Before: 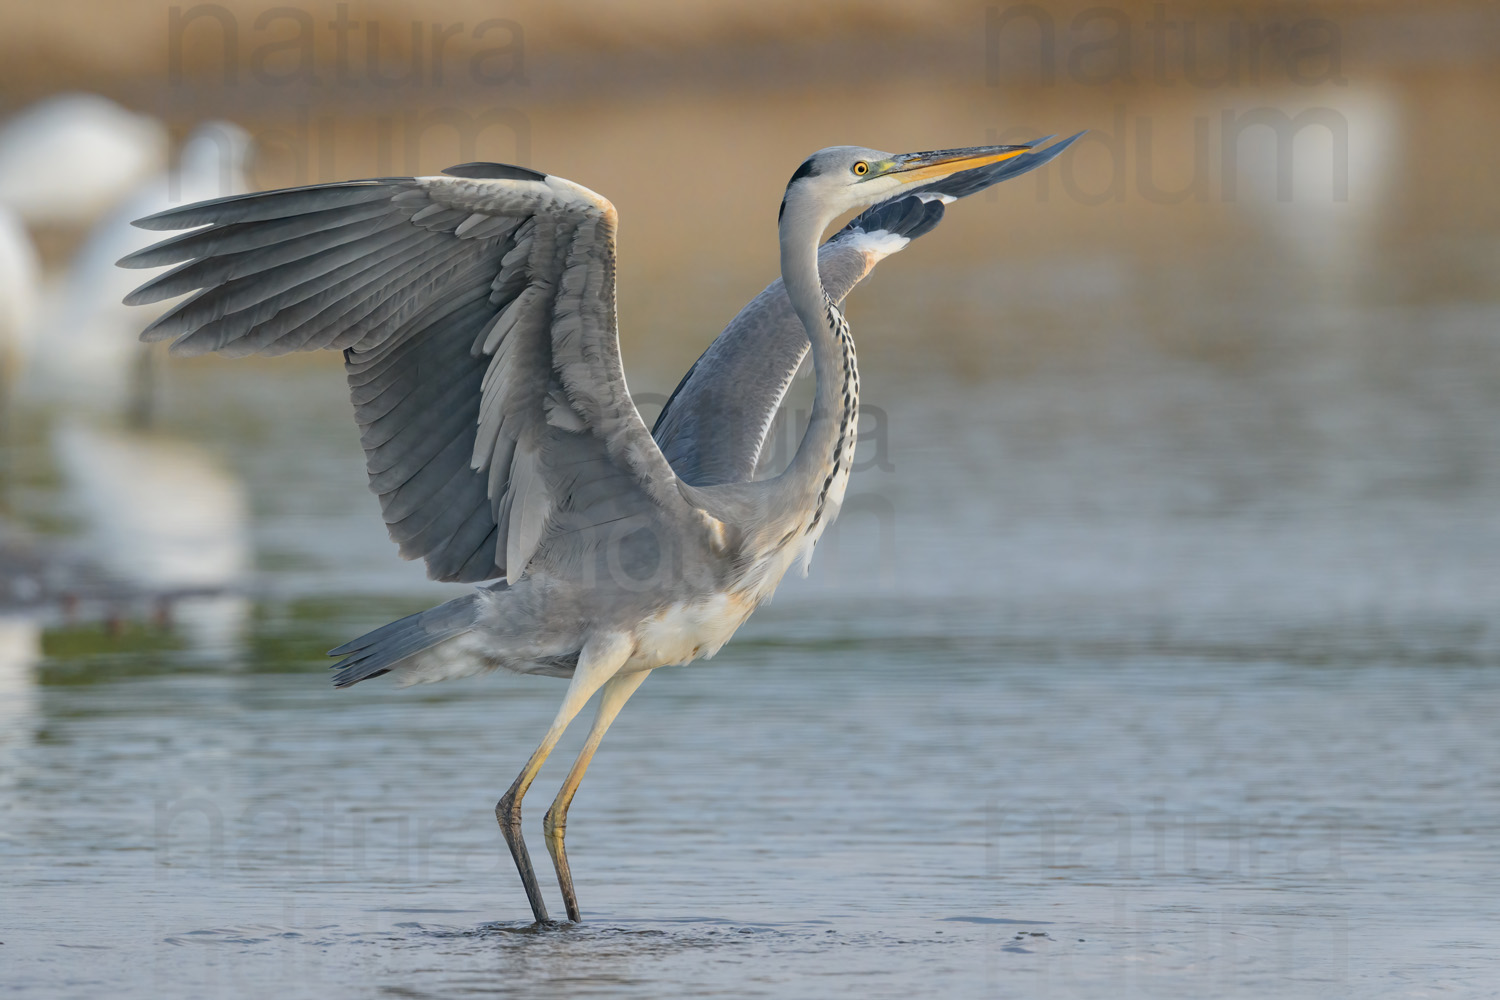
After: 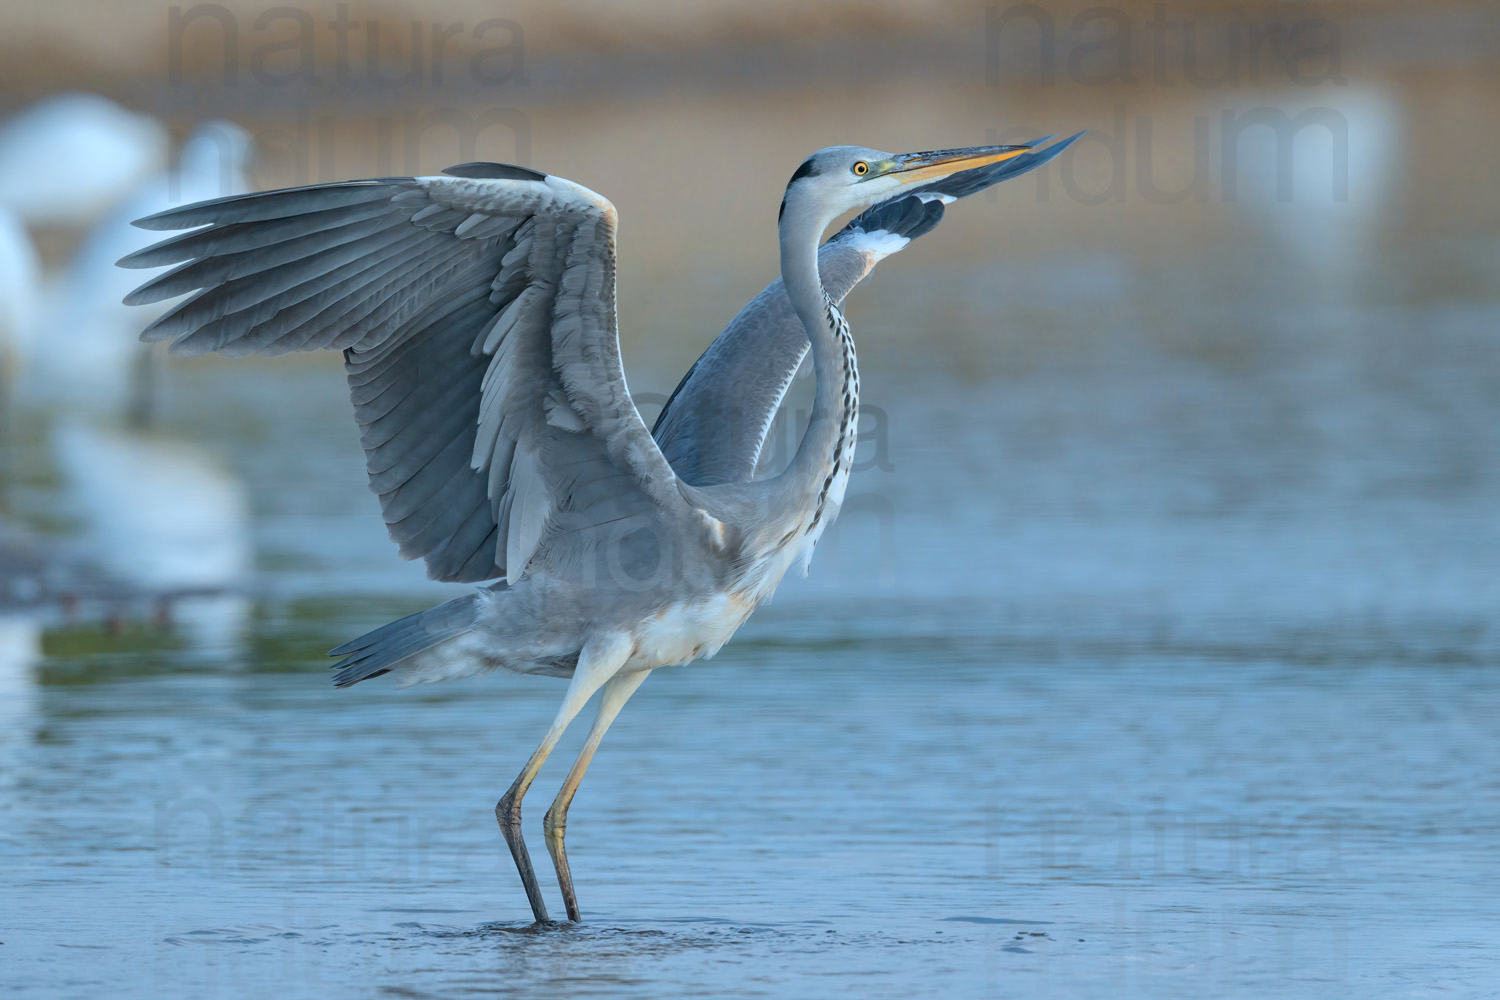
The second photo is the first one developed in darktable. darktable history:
color correction: highlights a* -8.87, highlights b* -22.9
